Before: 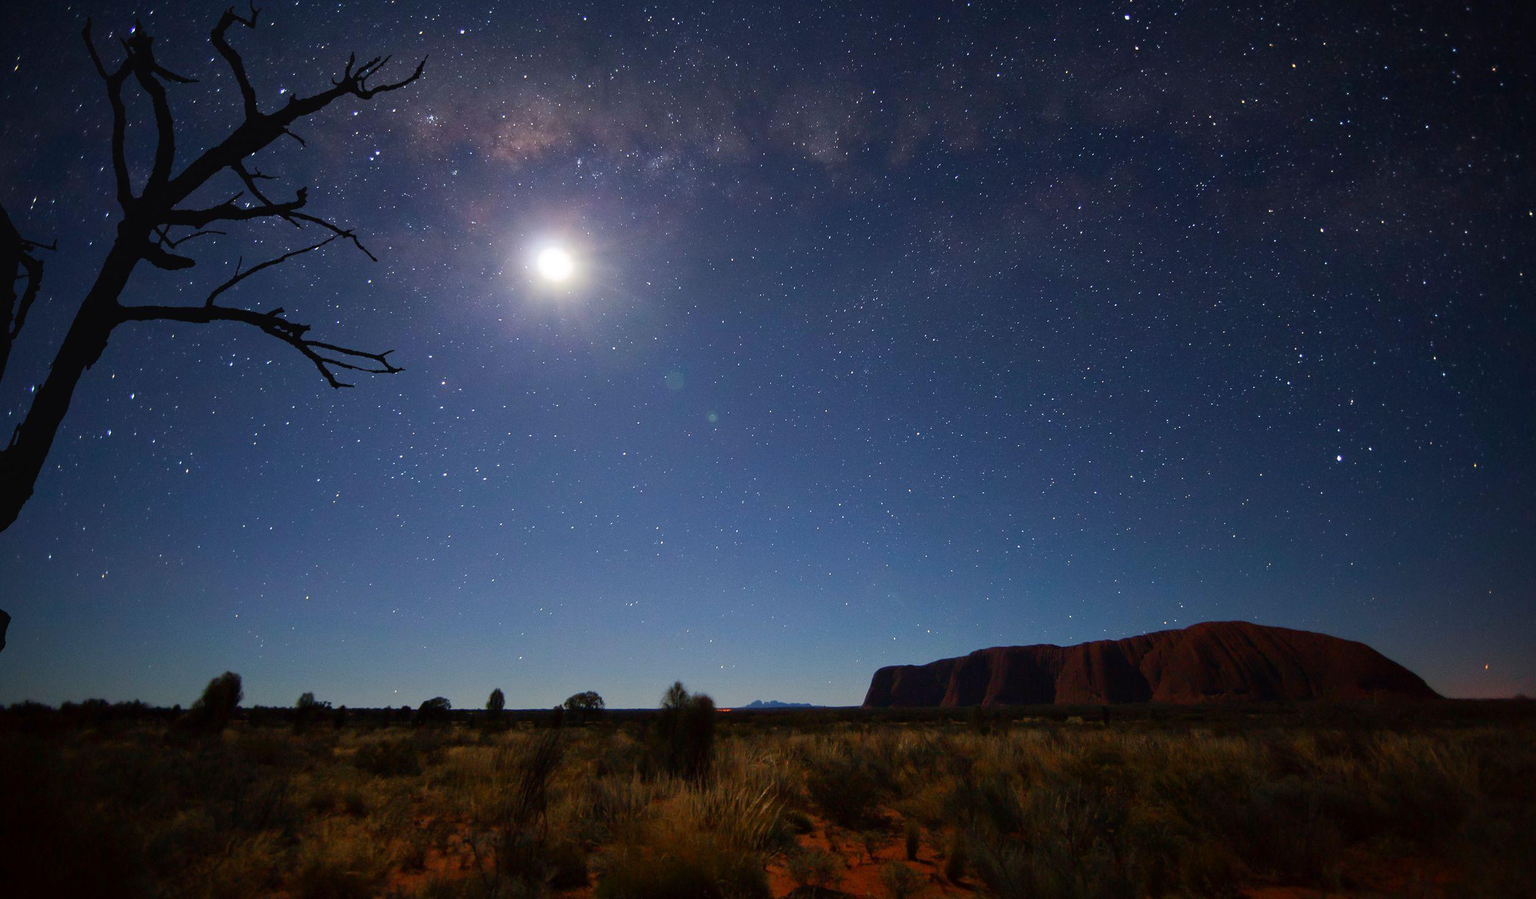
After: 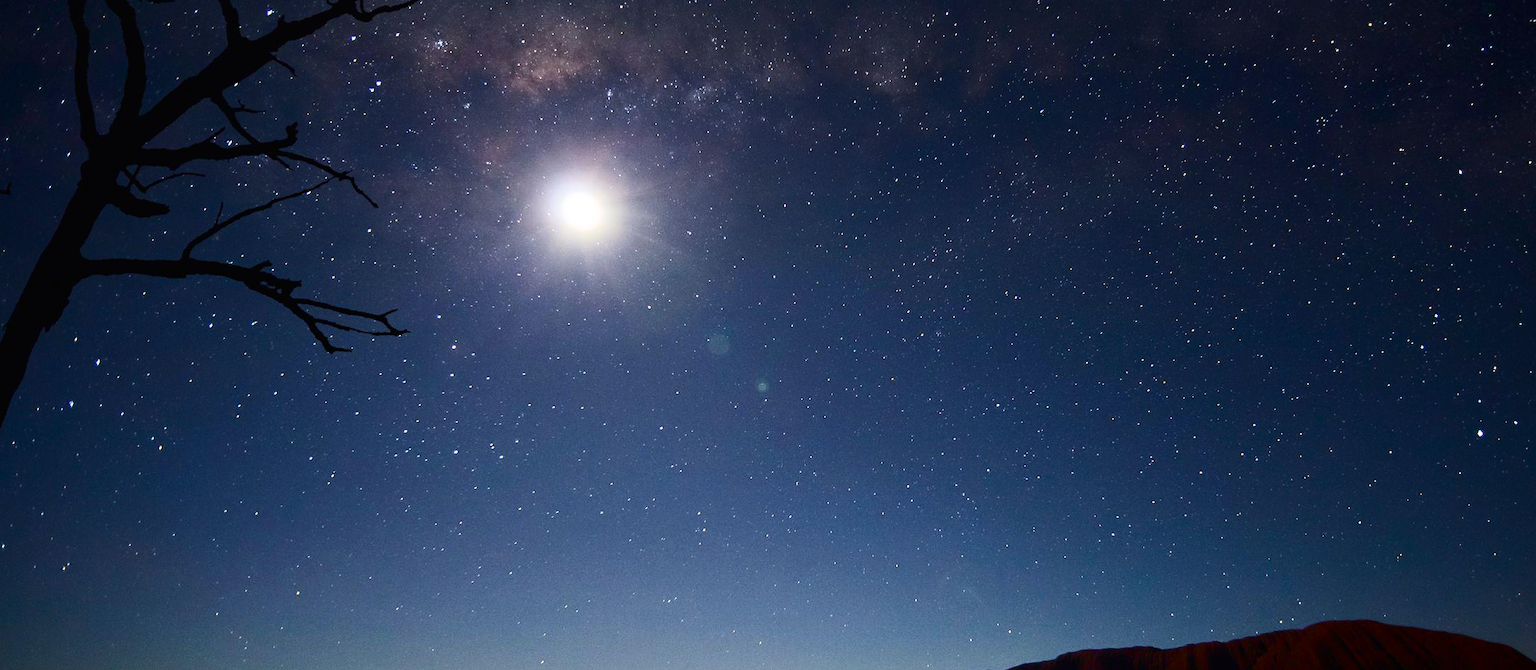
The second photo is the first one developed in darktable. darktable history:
contrast brightness saturation: contrast 0.278
crop: left 3.09%, top 8.985%, right 9.62%, bottom 25.899%
